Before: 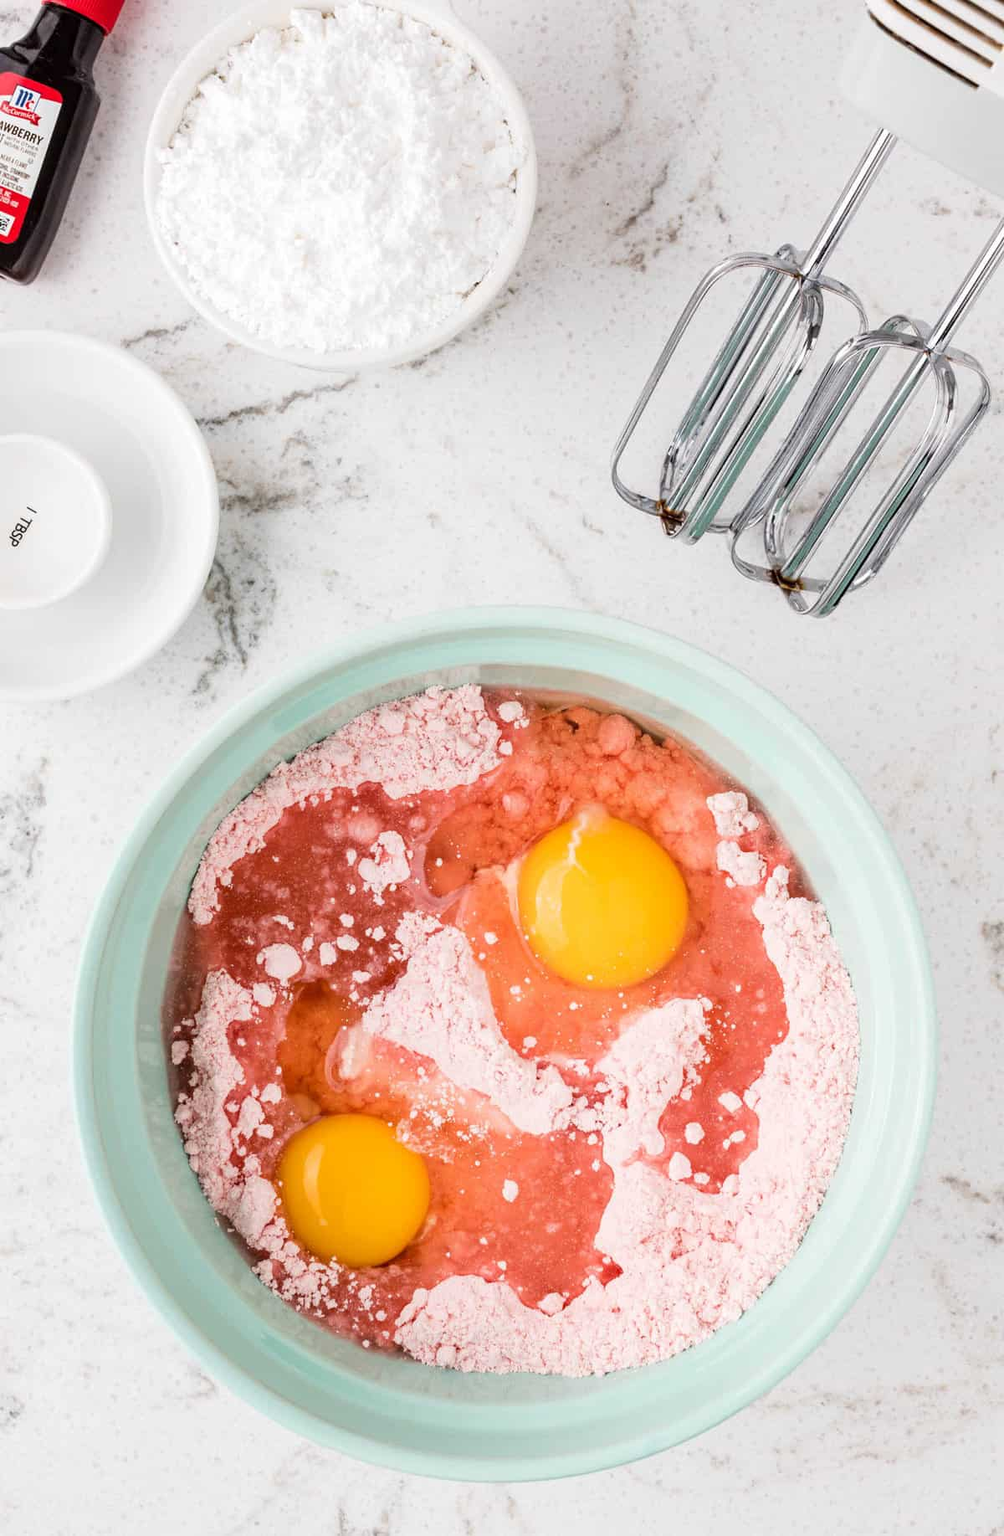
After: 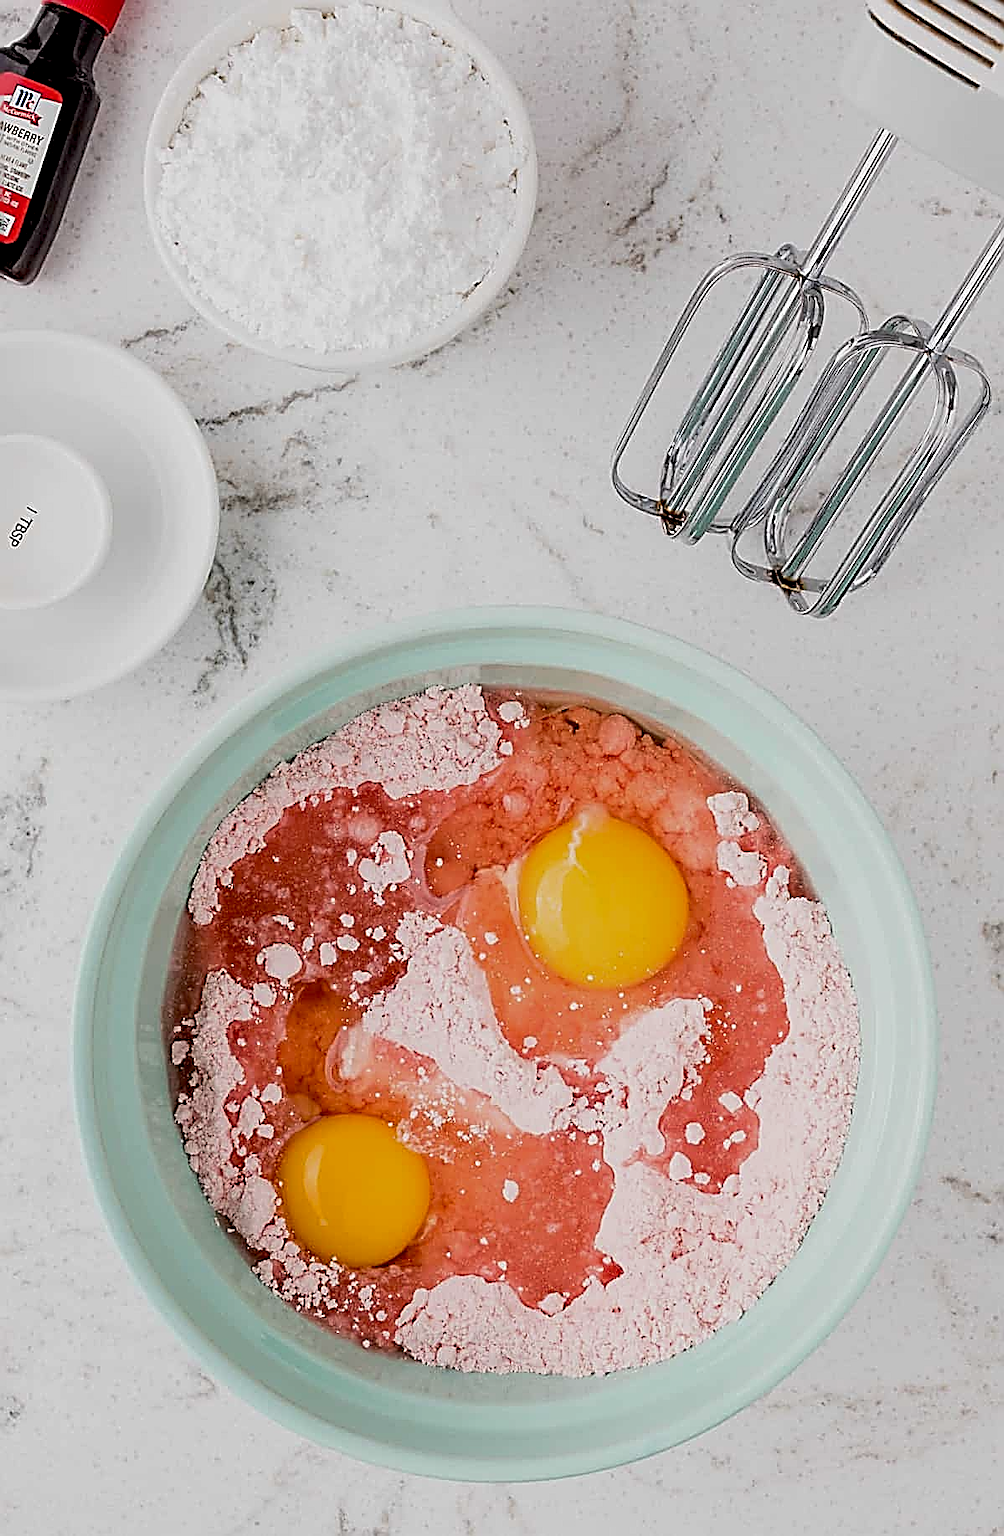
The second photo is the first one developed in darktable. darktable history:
exposure: black level correction 0.011, exposure -0.48 EV, compensate highlight preservation false
sharpen: amount 1.846
